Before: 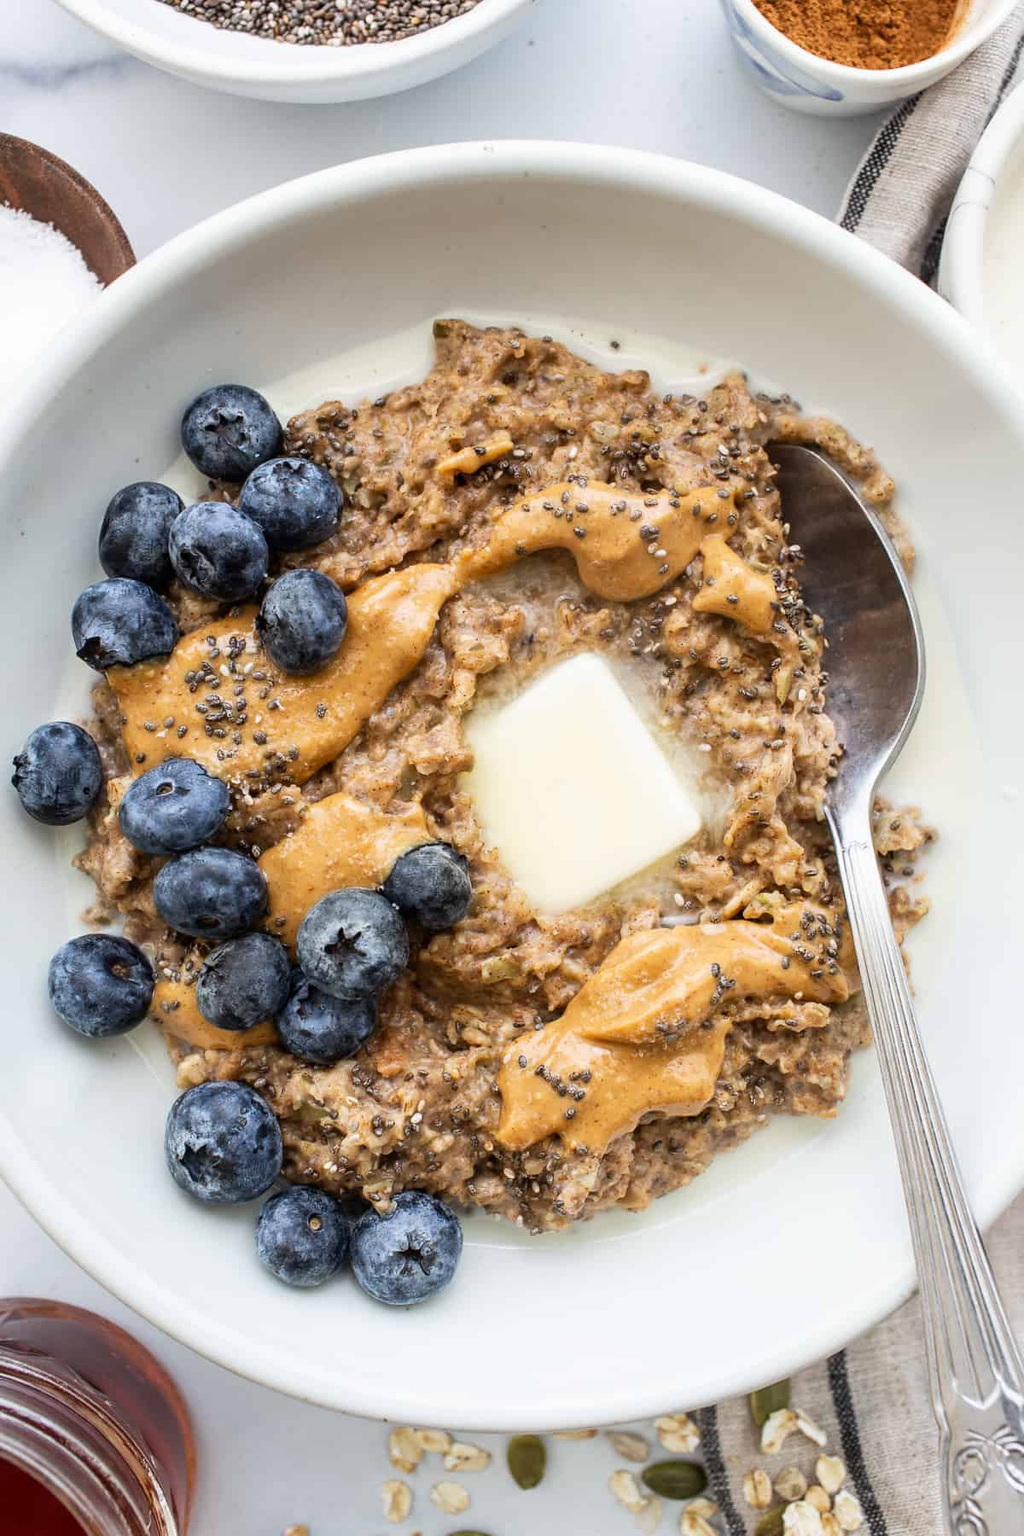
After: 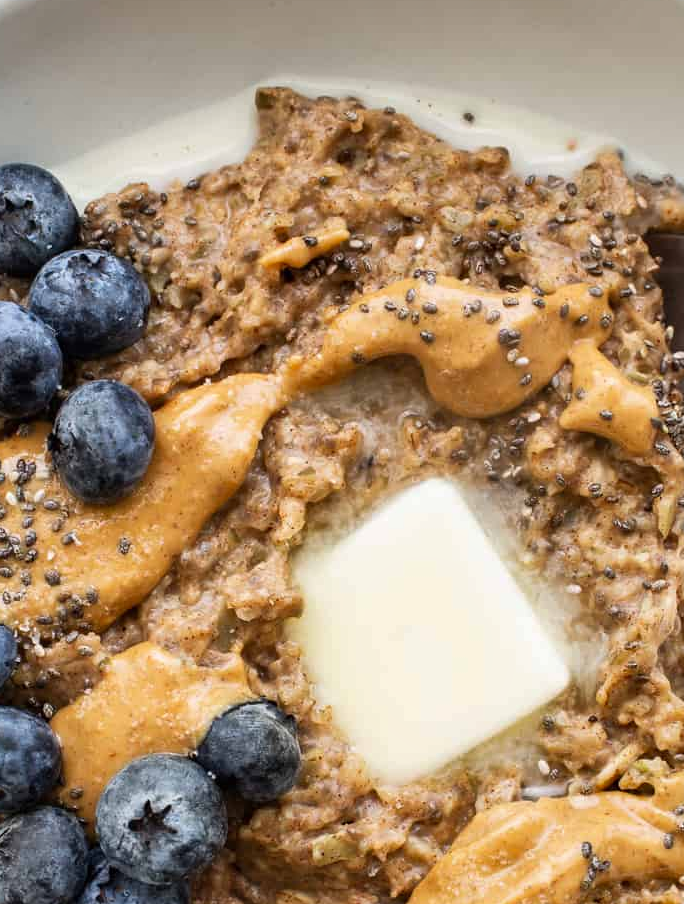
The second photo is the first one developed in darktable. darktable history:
exposure: compensate highlight preservation false
shadows and highlights: shadows 59.31, soften with gaussian
crop: left 21.037%, top 15.981%, right 21.963%, bottom 33.765%
